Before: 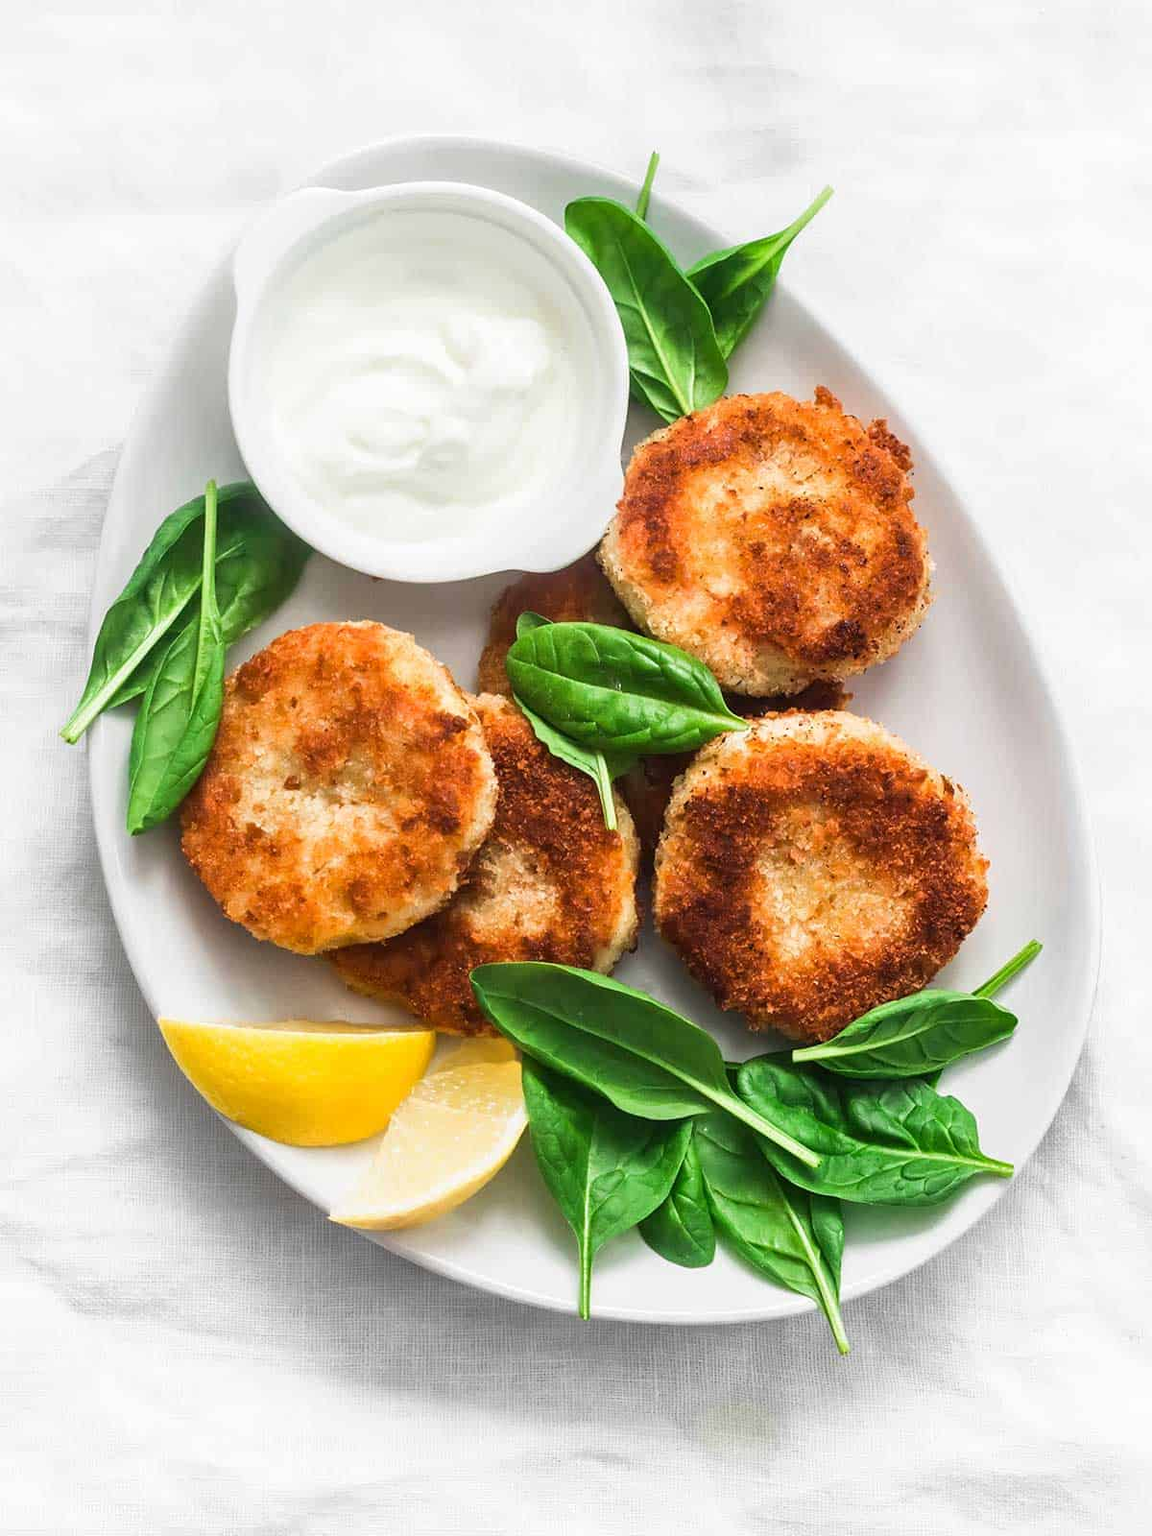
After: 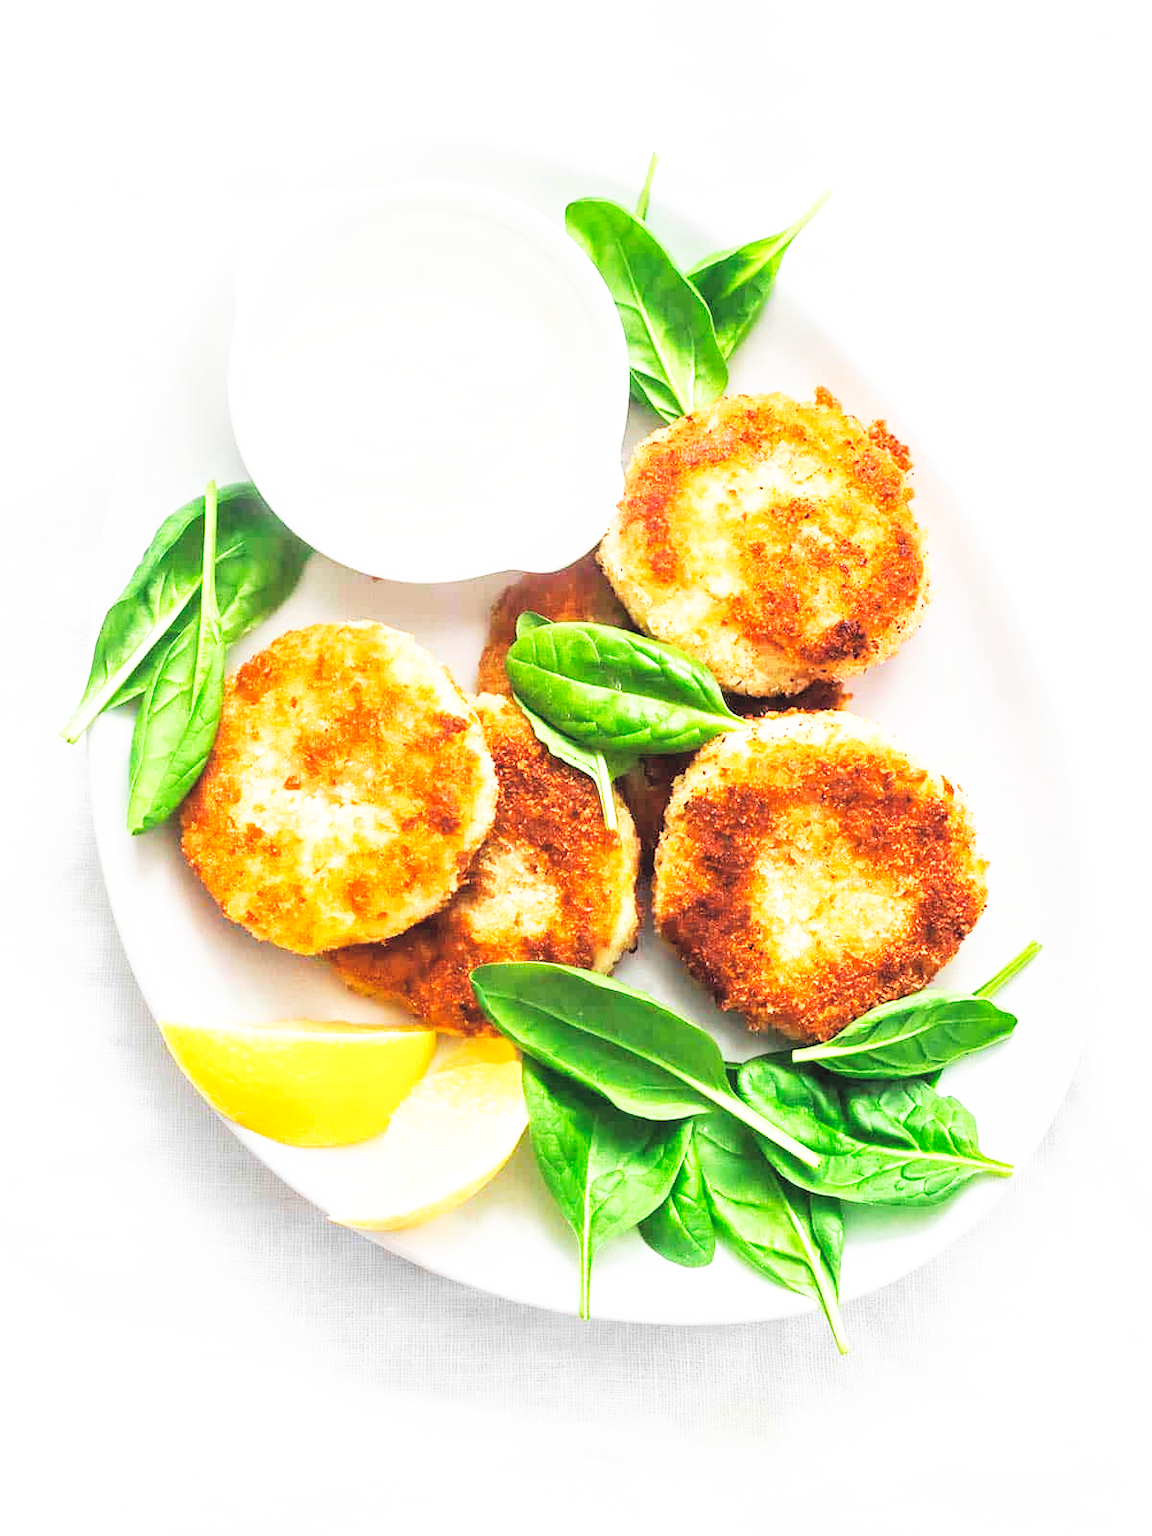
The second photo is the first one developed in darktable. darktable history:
contrast brightness saturation: brightness 0.275
base curve: curves: ch0 [(0, 0) (0.007, 0.004) (0.027, 0.03) (0.046, 0.07) (0.207, 0.54) (0.442, 0.872) (0.673, 0.972) (1, 1)], preserve colors none
